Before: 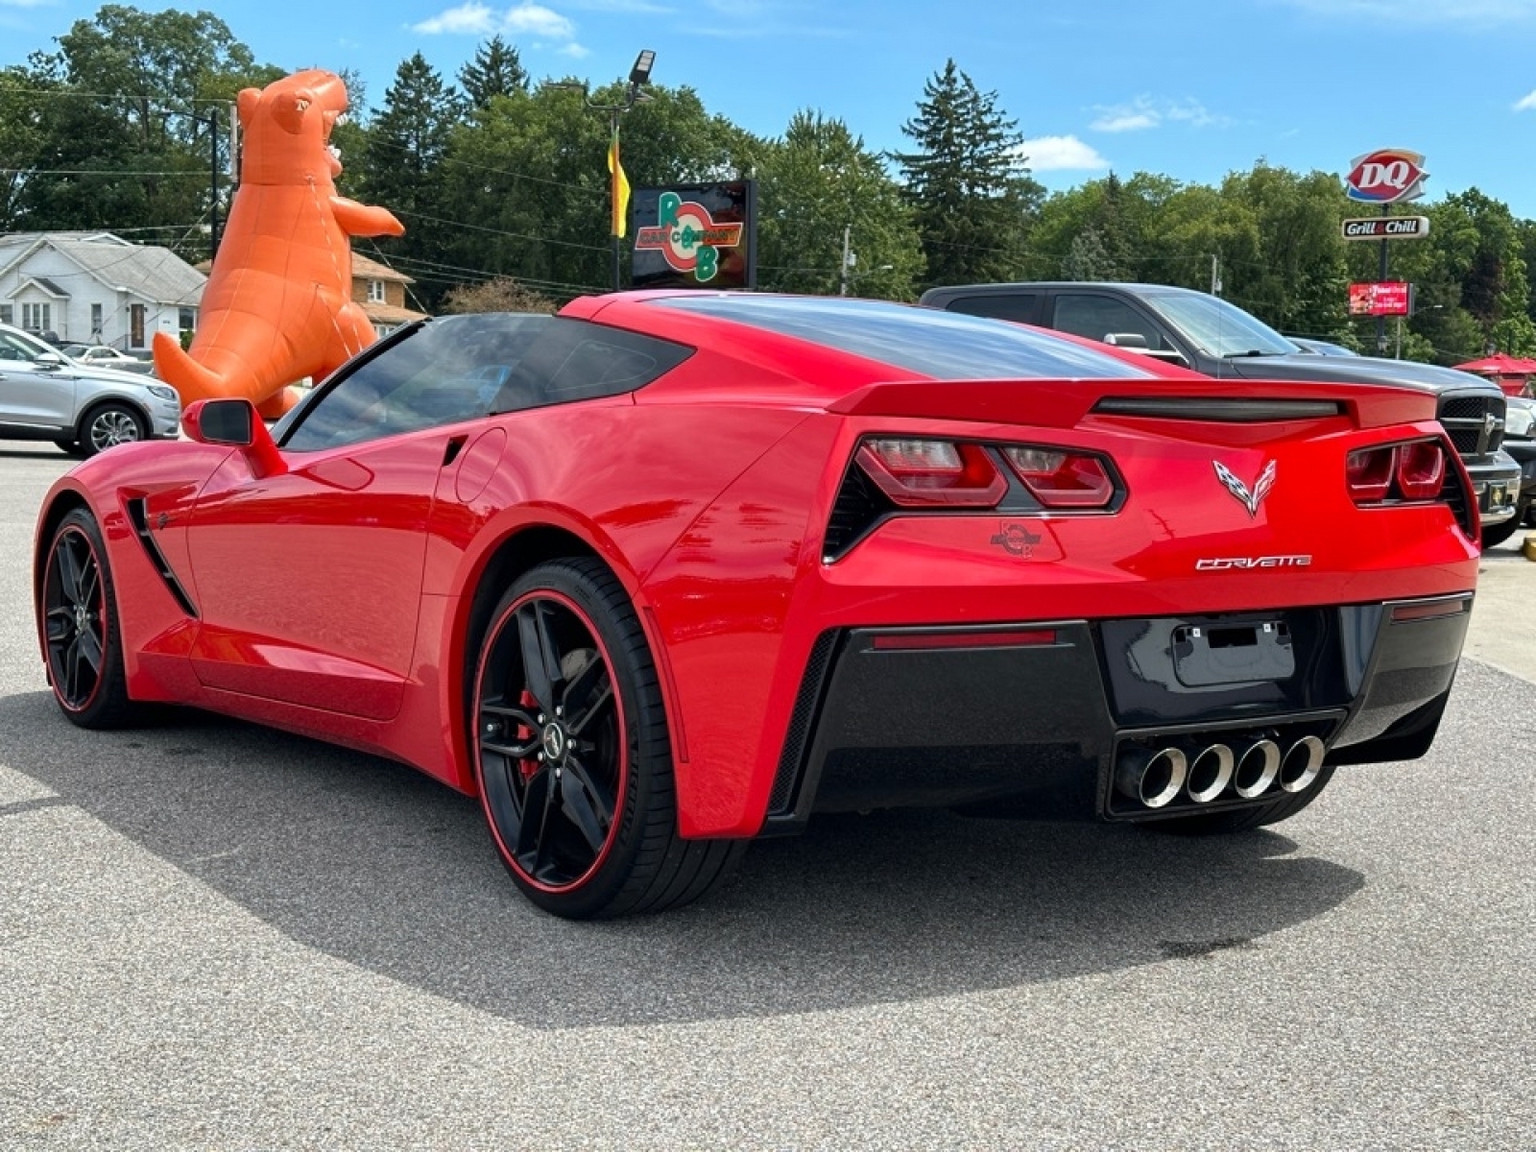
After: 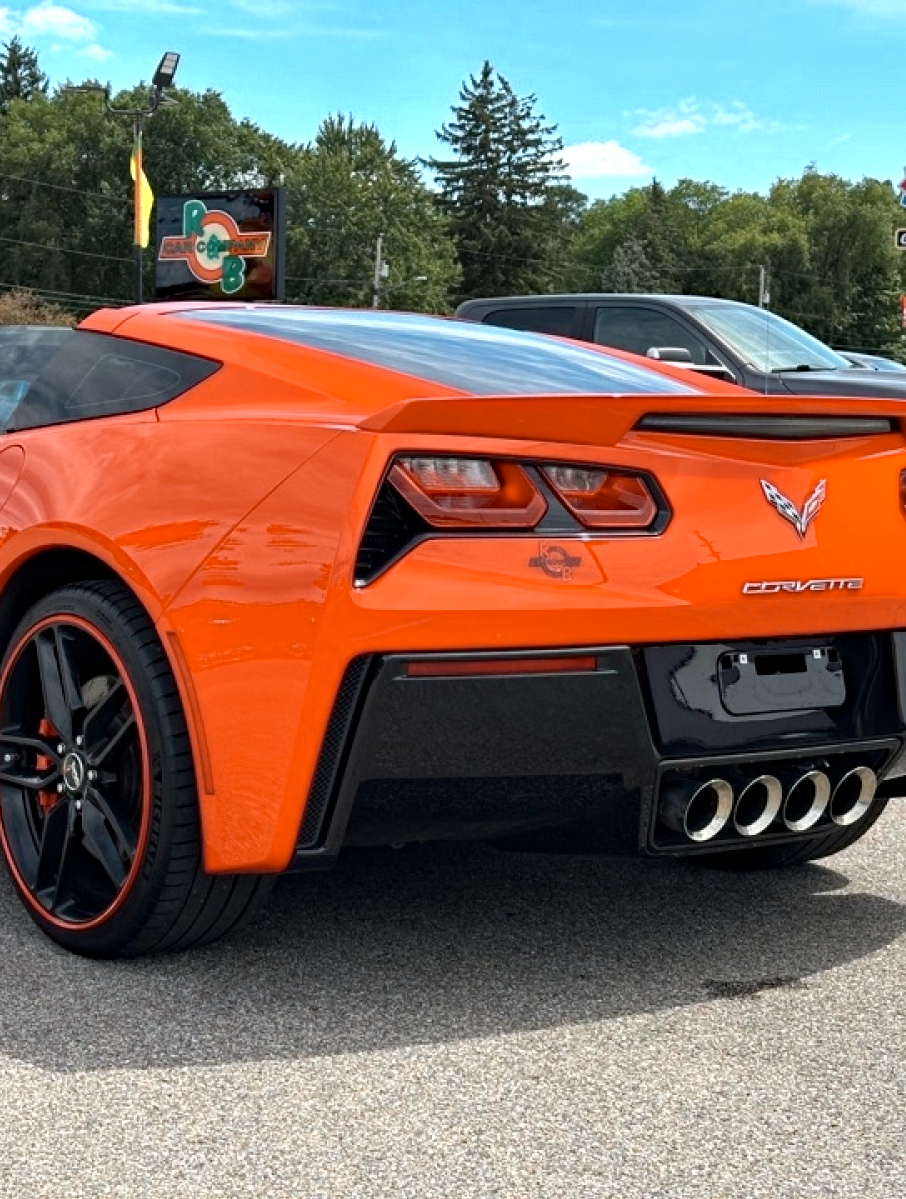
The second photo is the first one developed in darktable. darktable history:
crop: left 31.458%, top 0%, right 11.876%
haze removal: strength 0.29, distance 0.25, compatibility mode true, adaptive false
color zones: curves: ch0 [(0.018, 0.548) (0.197, 0.654) (0.425, 0.447) (0.605, 0.658) (0.732, 0.579)]; ch1 [(0.105, 0.531) (0.224, 0.531) (0.386, 0.39) (0.618, 0.456) (0.732, 0.456) (0.956, 0.421)]; ch2 [(0.039, 0.583) (0.215, 0.465) (0.399, 0.544) (0.465, 0.548) (0.614, 0.447) (0.724, 0.43) (0.882, 0.623) (0.956, 0.632)]
